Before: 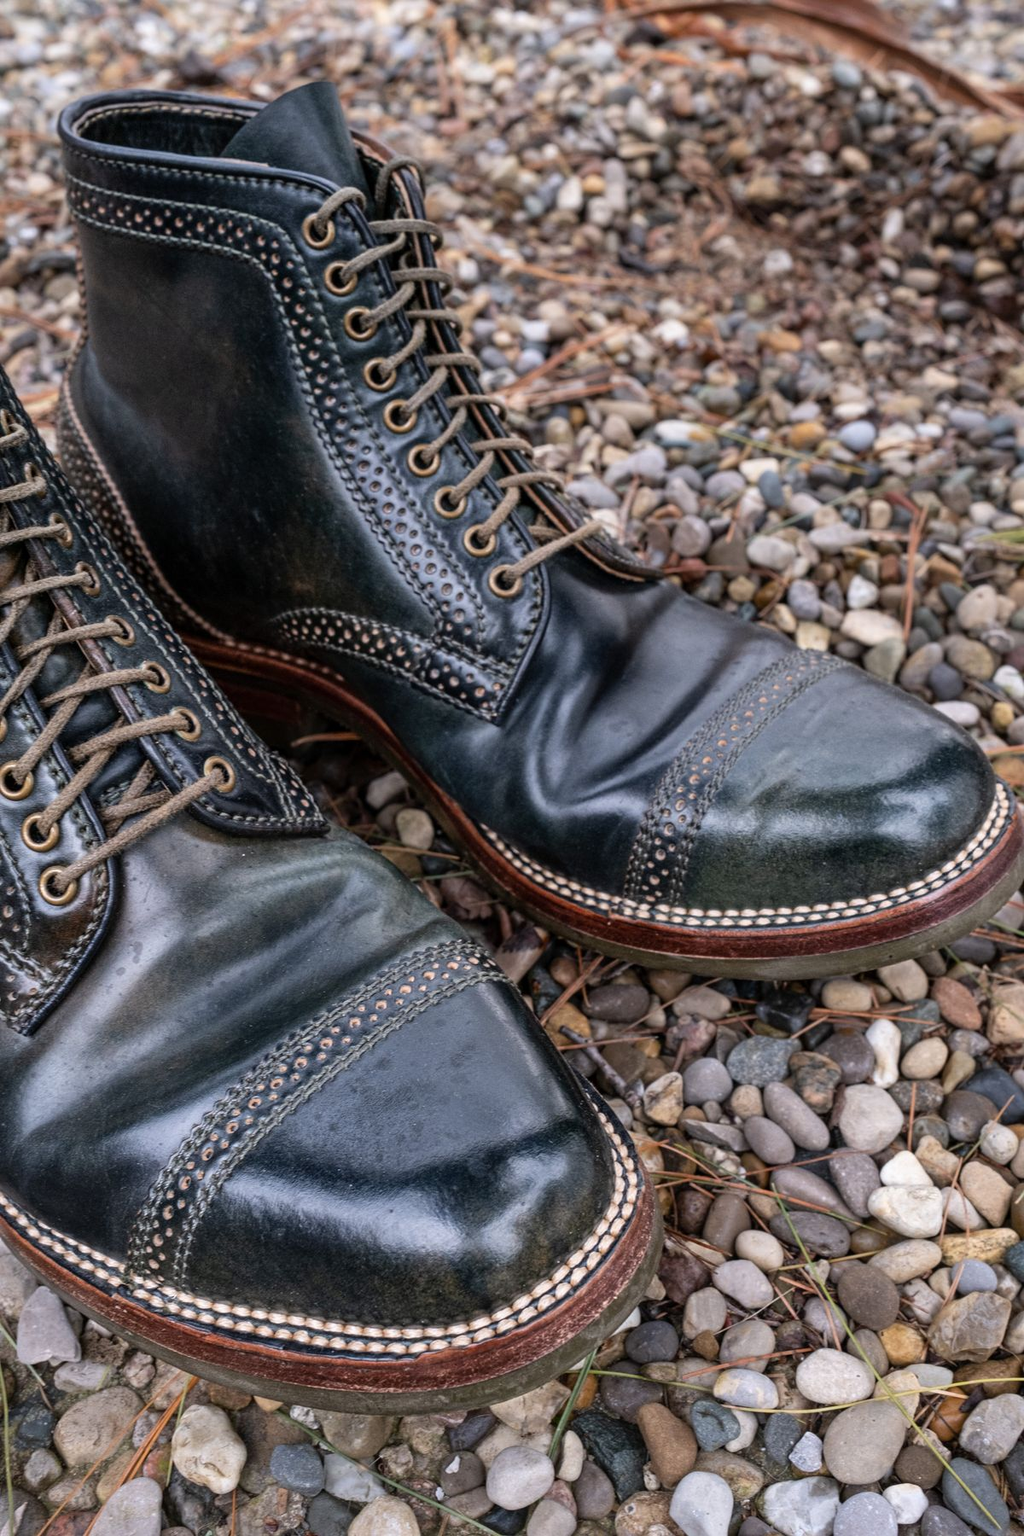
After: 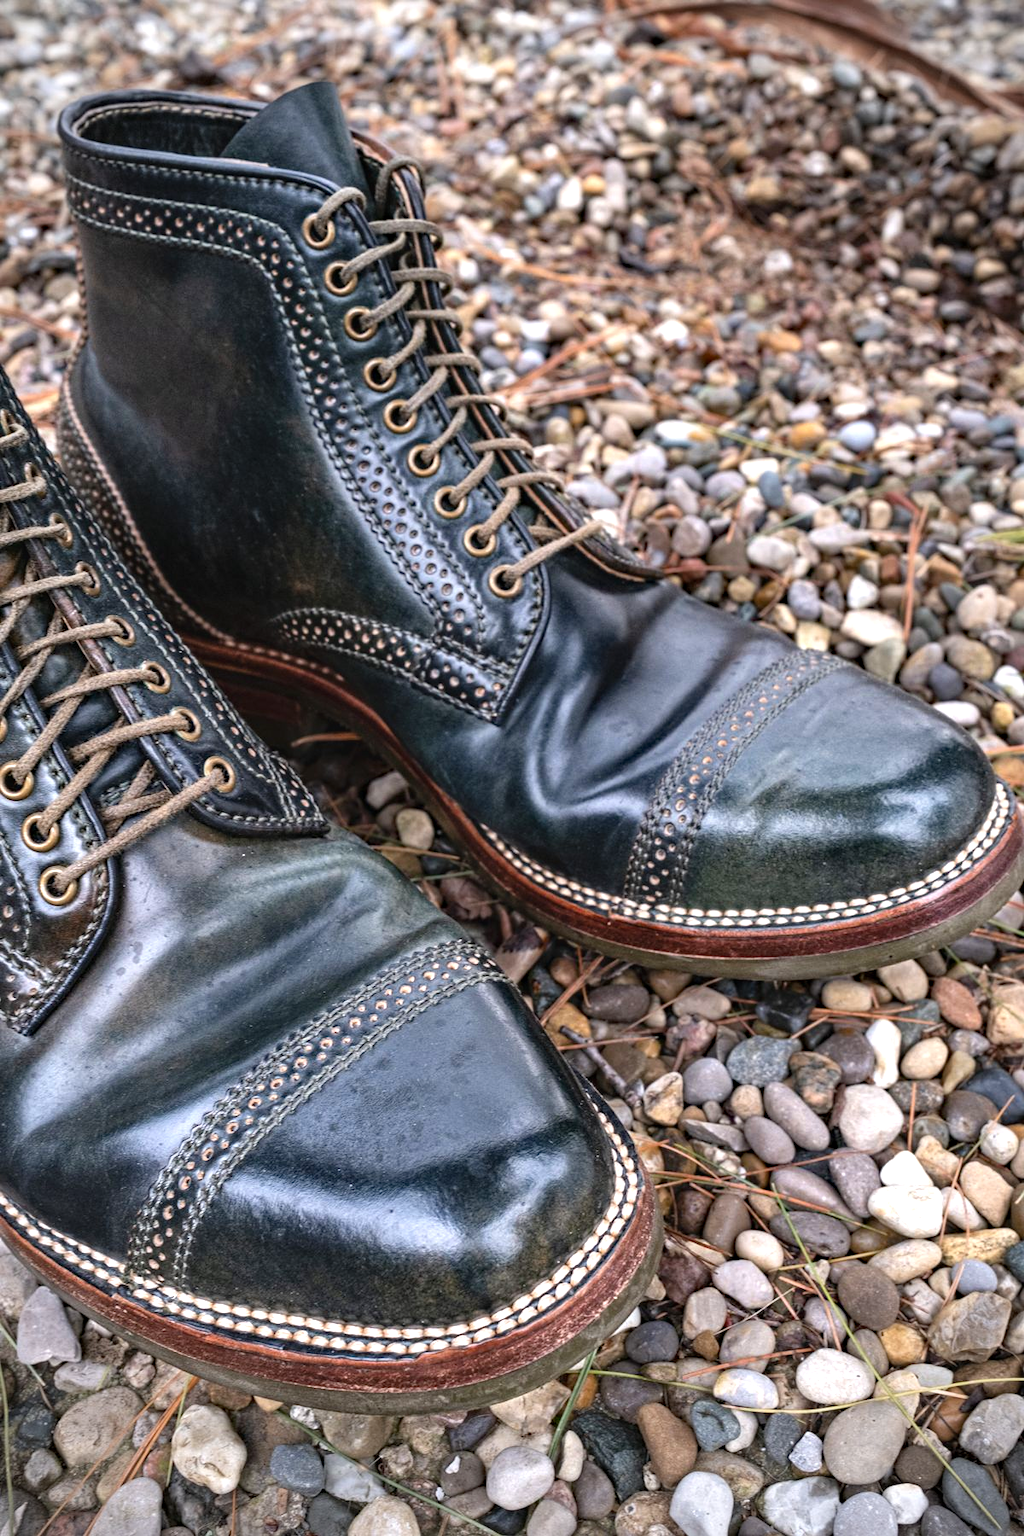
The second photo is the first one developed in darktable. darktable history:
haze removal: compatibility mode true, adaptive false
exposure: black level correction -0.002, exposure 0.709 EV, compensate highlight preservation false
vignetting: fall-off radius 45.16%, center (-0.014, 0)
